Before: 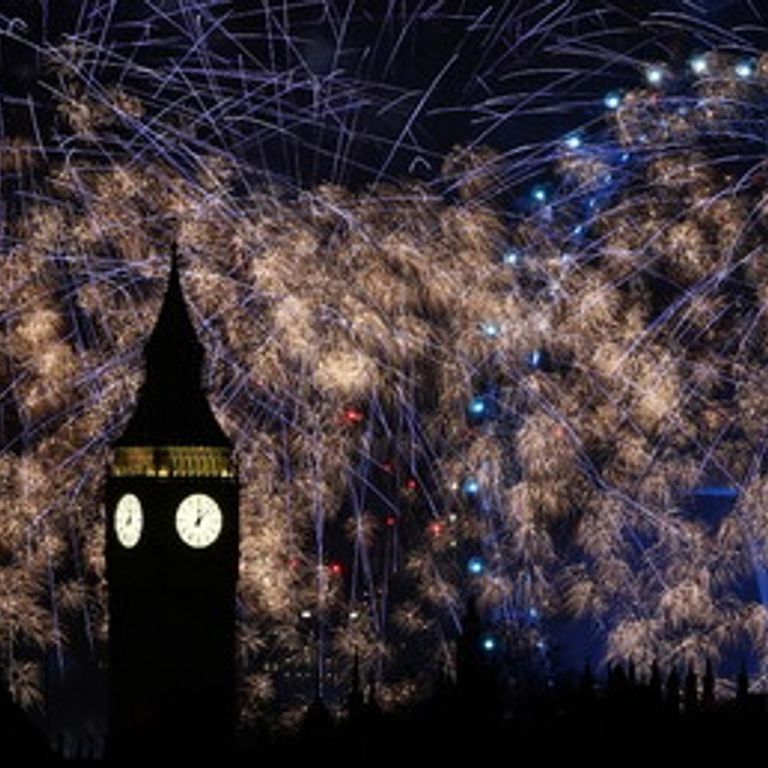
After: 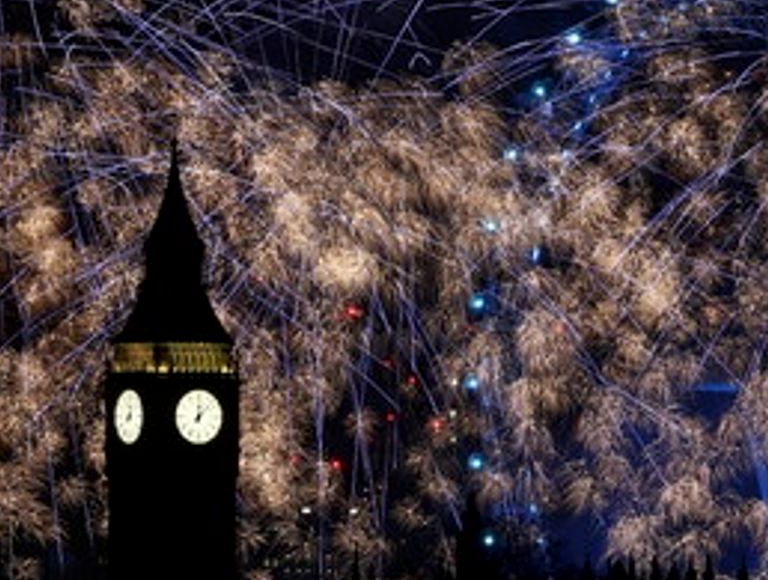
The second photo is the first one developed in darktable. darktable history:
exposure: black level correction 0.001, compensate highlight preservation false
crop: top 13.625%, bottom 10.787%
local contrast: mode bilateral grid, contrast 100, coarseness 100, detail 108%, midtone range 0.2
